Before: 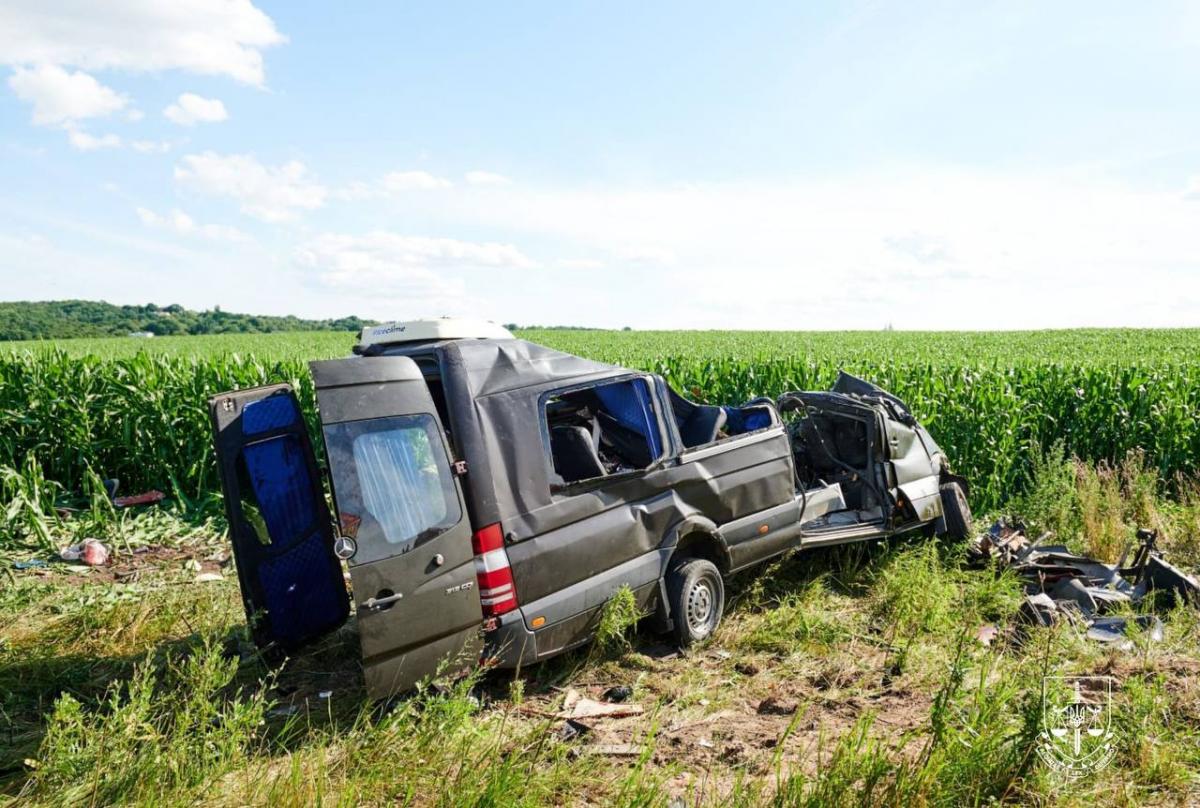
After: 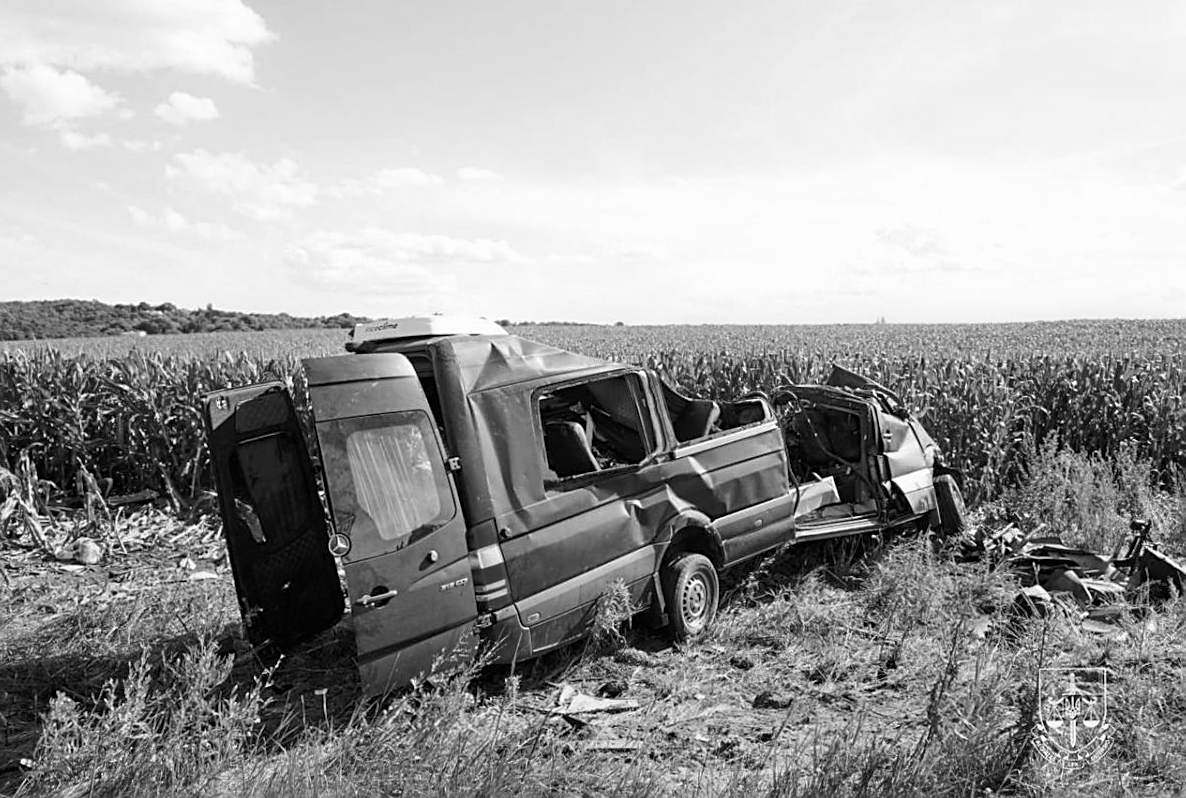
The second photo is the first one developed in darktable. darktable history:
monochrome: a -11.7, b 1.62, size 0.5, highlights 0.38
sharpen: on, module defaults
rotate and perspective: rotation -0.45°, automatic cropping original format, crop left 0.008, crop right 0.992, crop top 0.012, crop bottom 0.988
